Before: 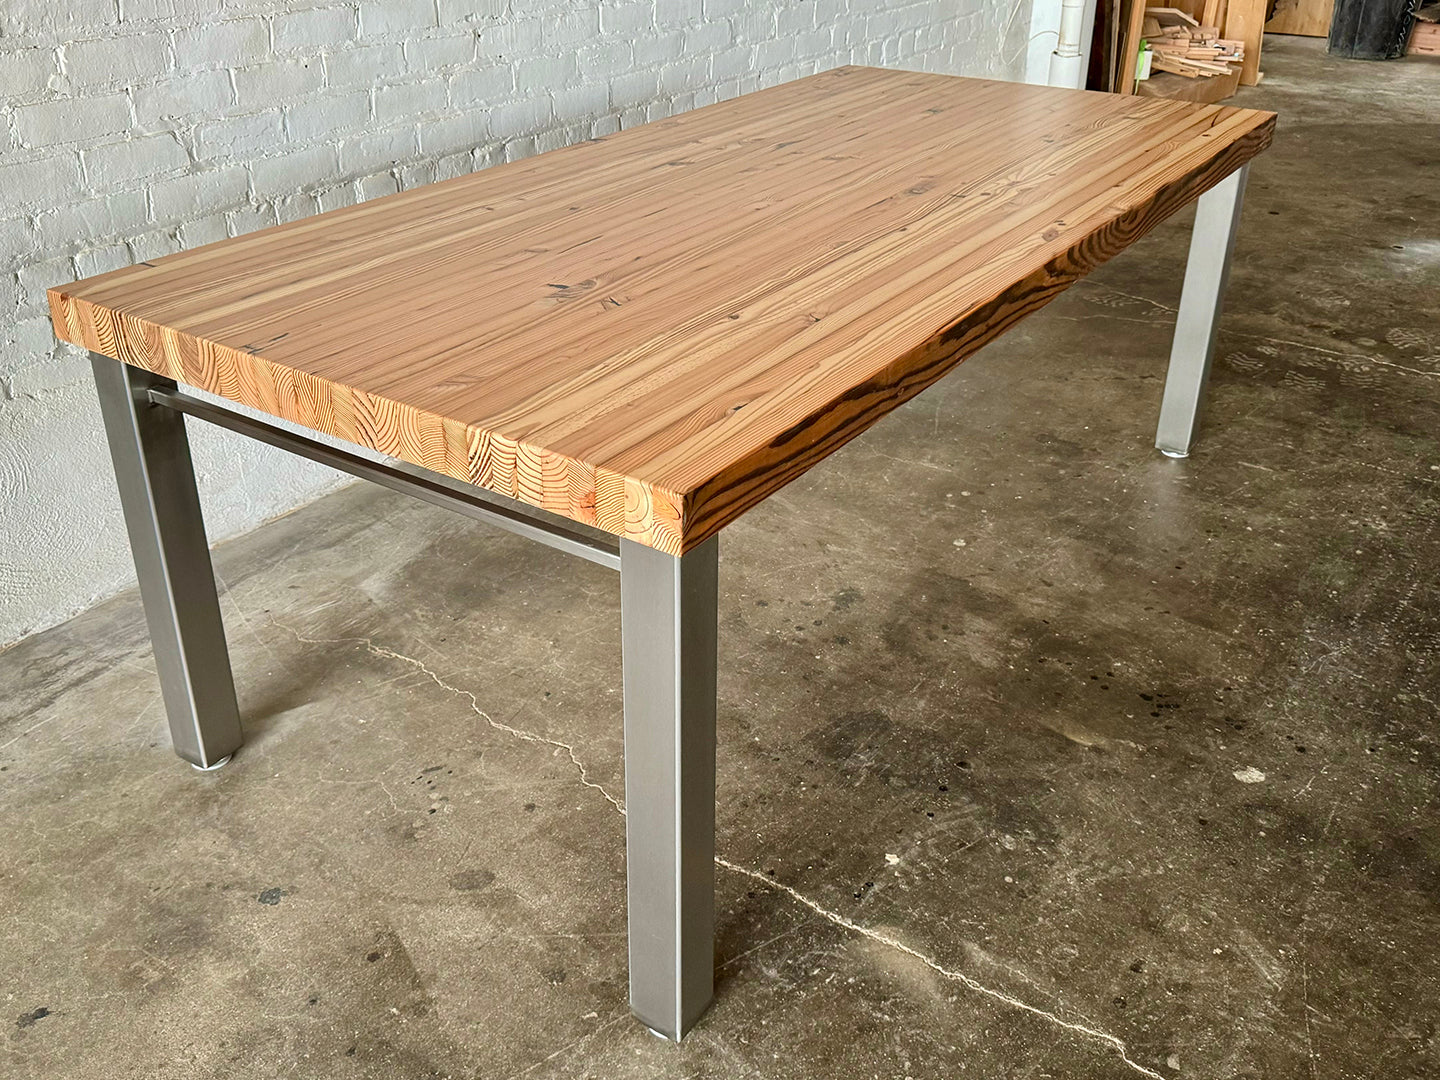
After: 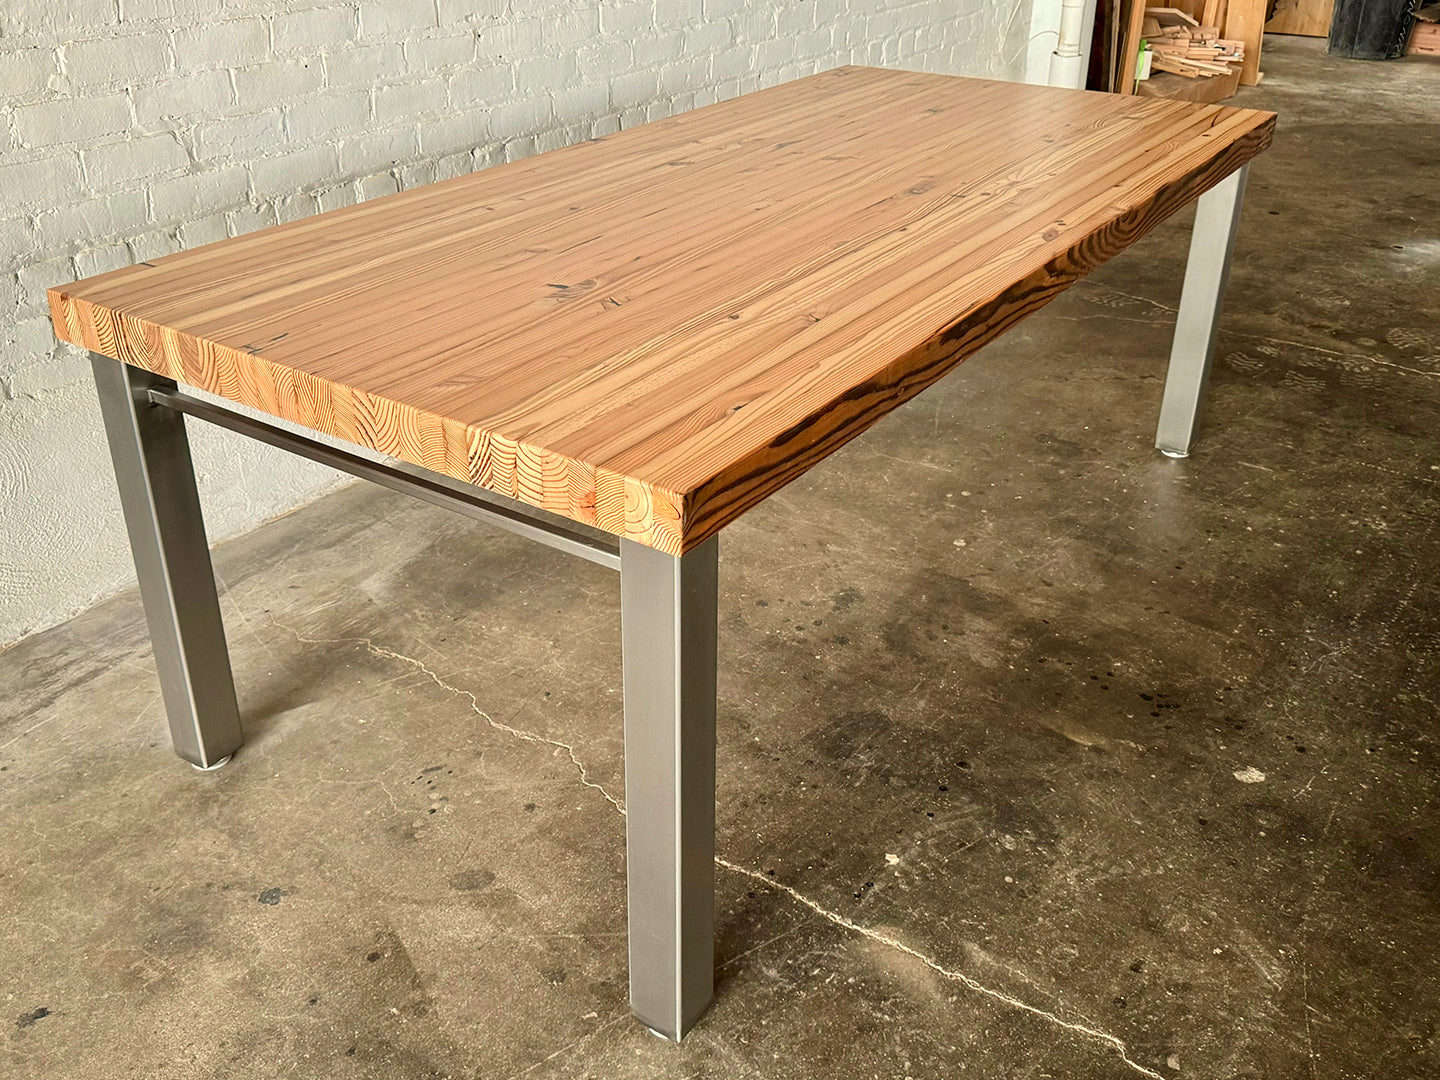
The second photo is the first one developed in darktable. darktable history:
white balance: red 1.045, blue 0.932
shadows and highlights: shadows -70, highlights 35, soften with gaussian
